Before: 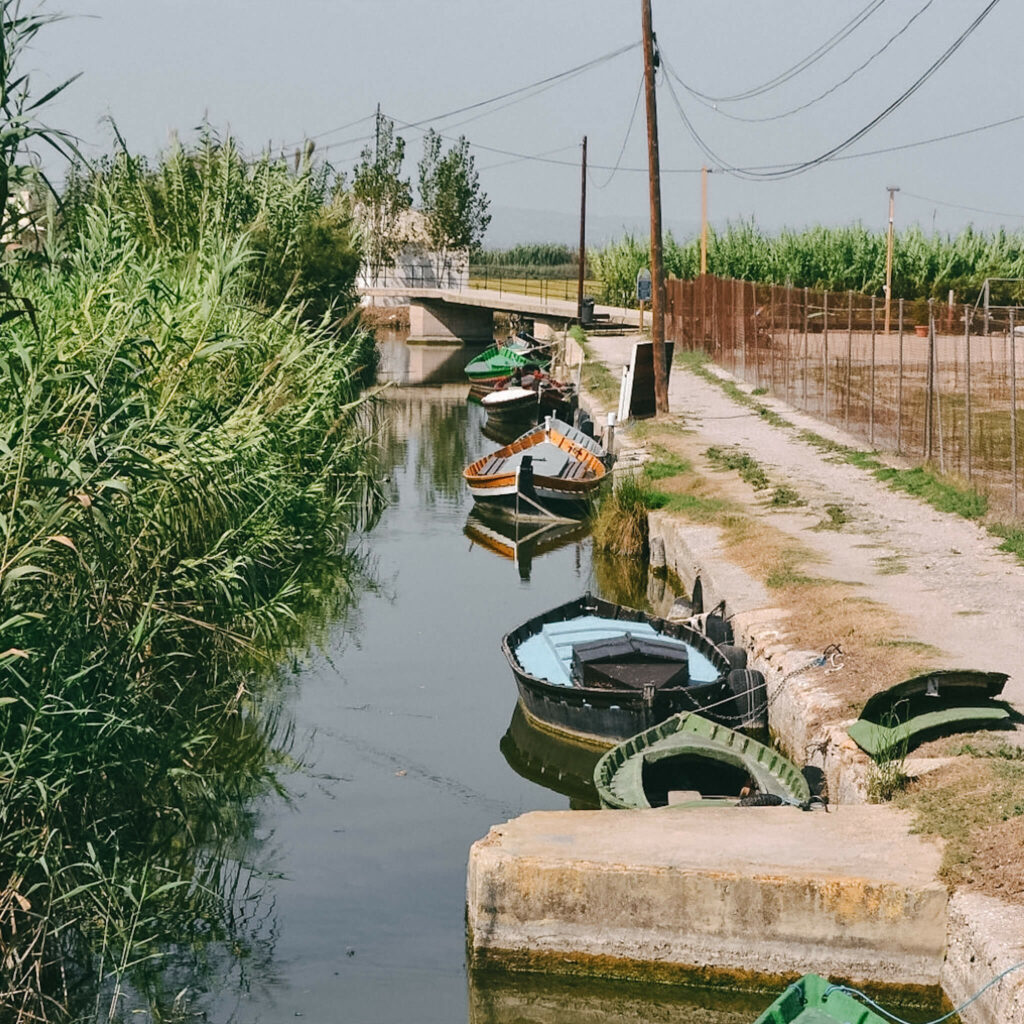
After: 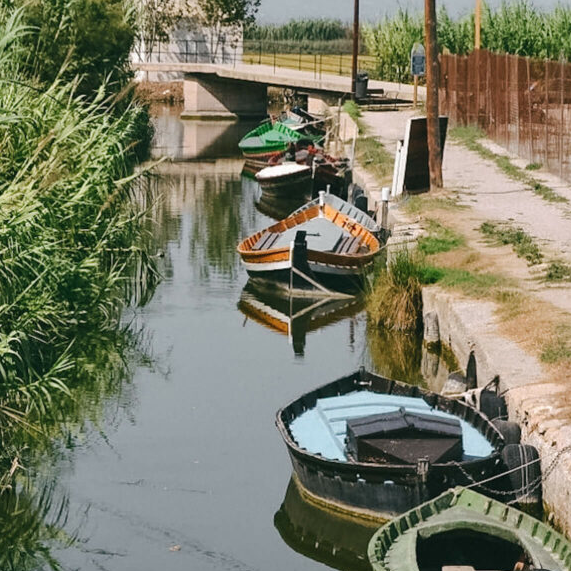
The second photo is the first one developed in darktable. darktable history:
crop and rotate: left 22.13%, top 22.054%, right 22.026%, bottom 22.102%
exposure: compensate highlight preservation false
